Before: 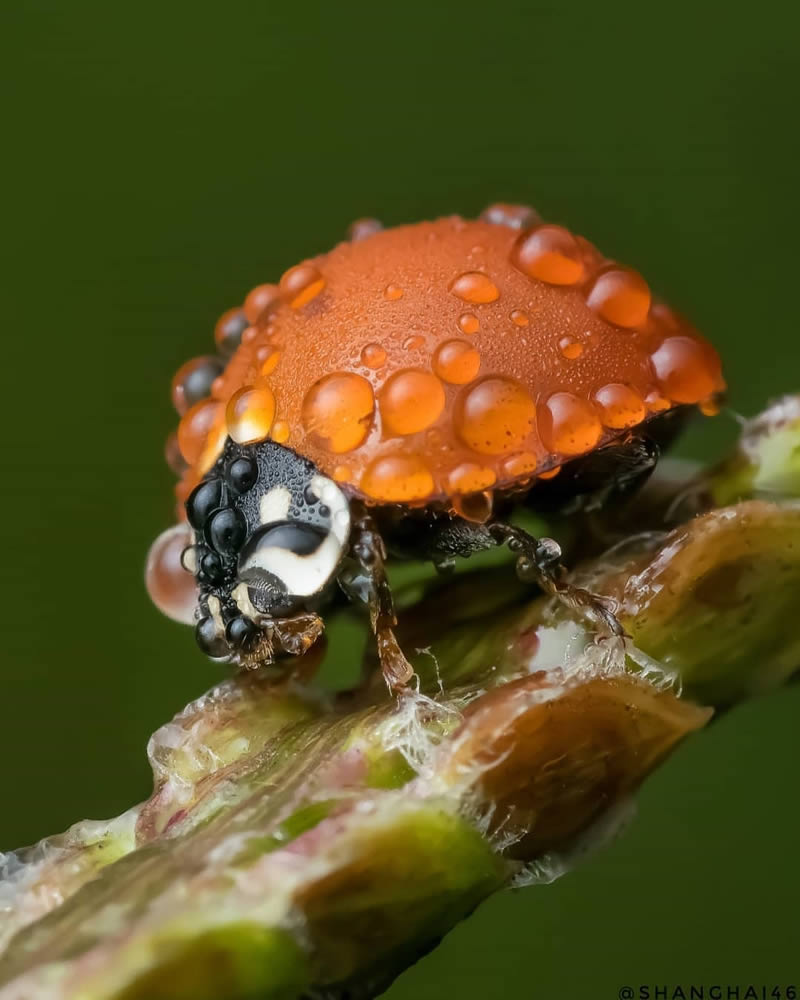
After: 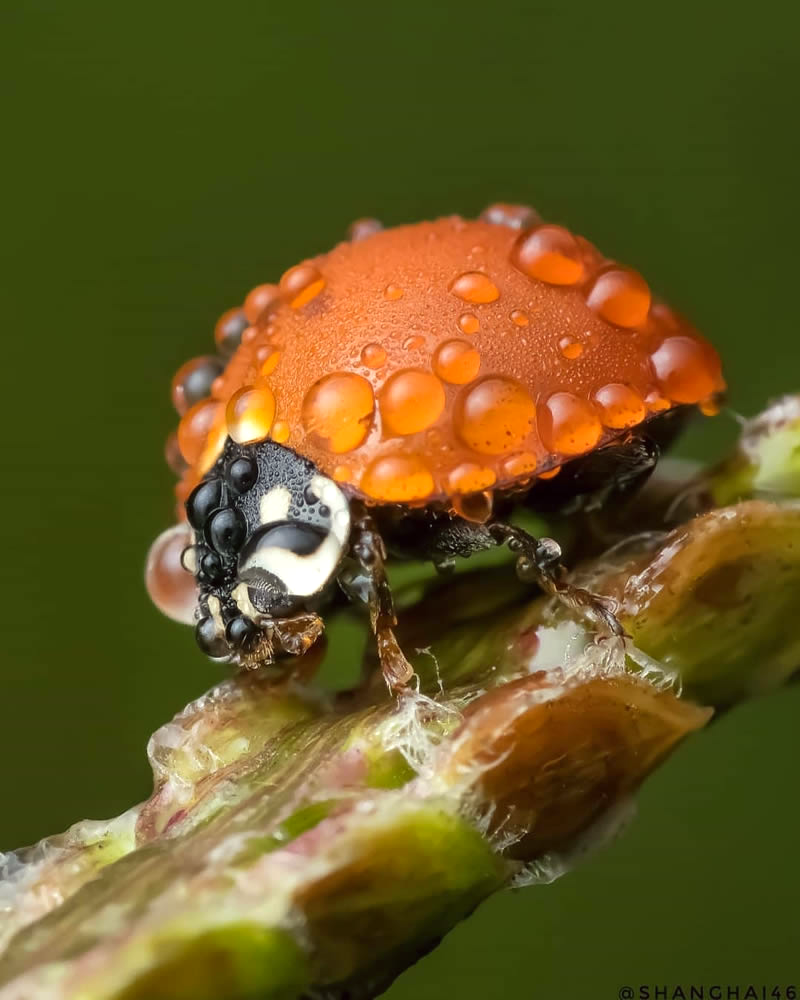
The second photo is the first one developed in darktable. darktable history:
color correction: highlights a* -0.95, highlights b* 4.5, shadows a* 3.55
exposure: black level correction 0, exposure 0.3 EV, compensate highlight preservation false
